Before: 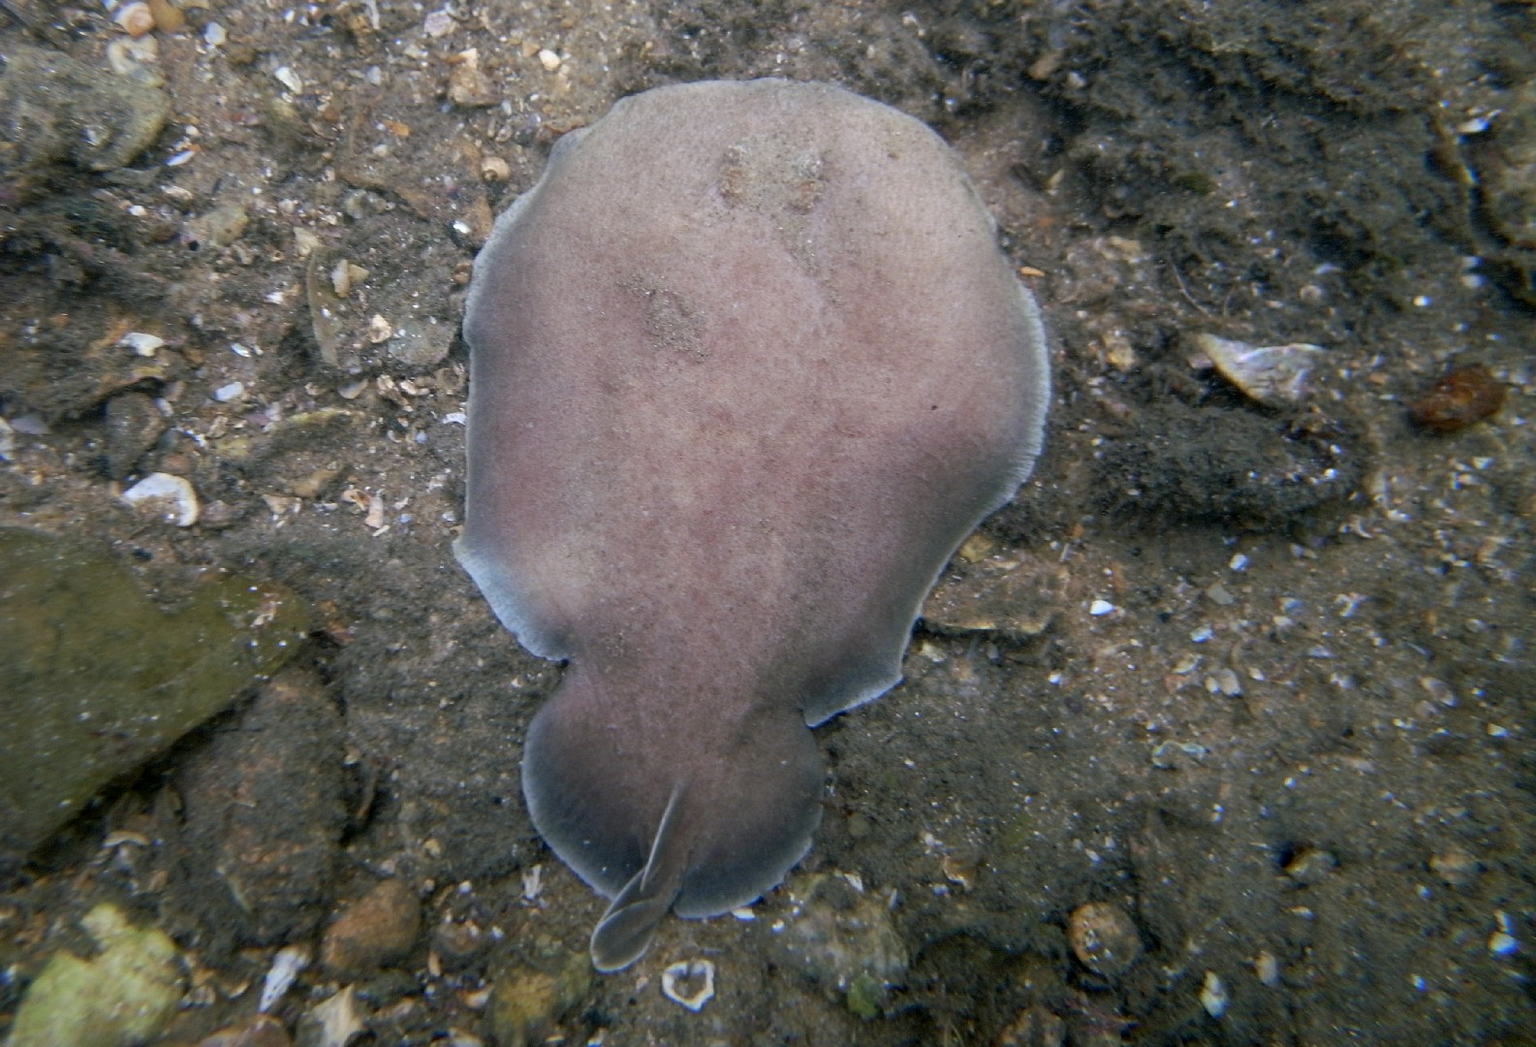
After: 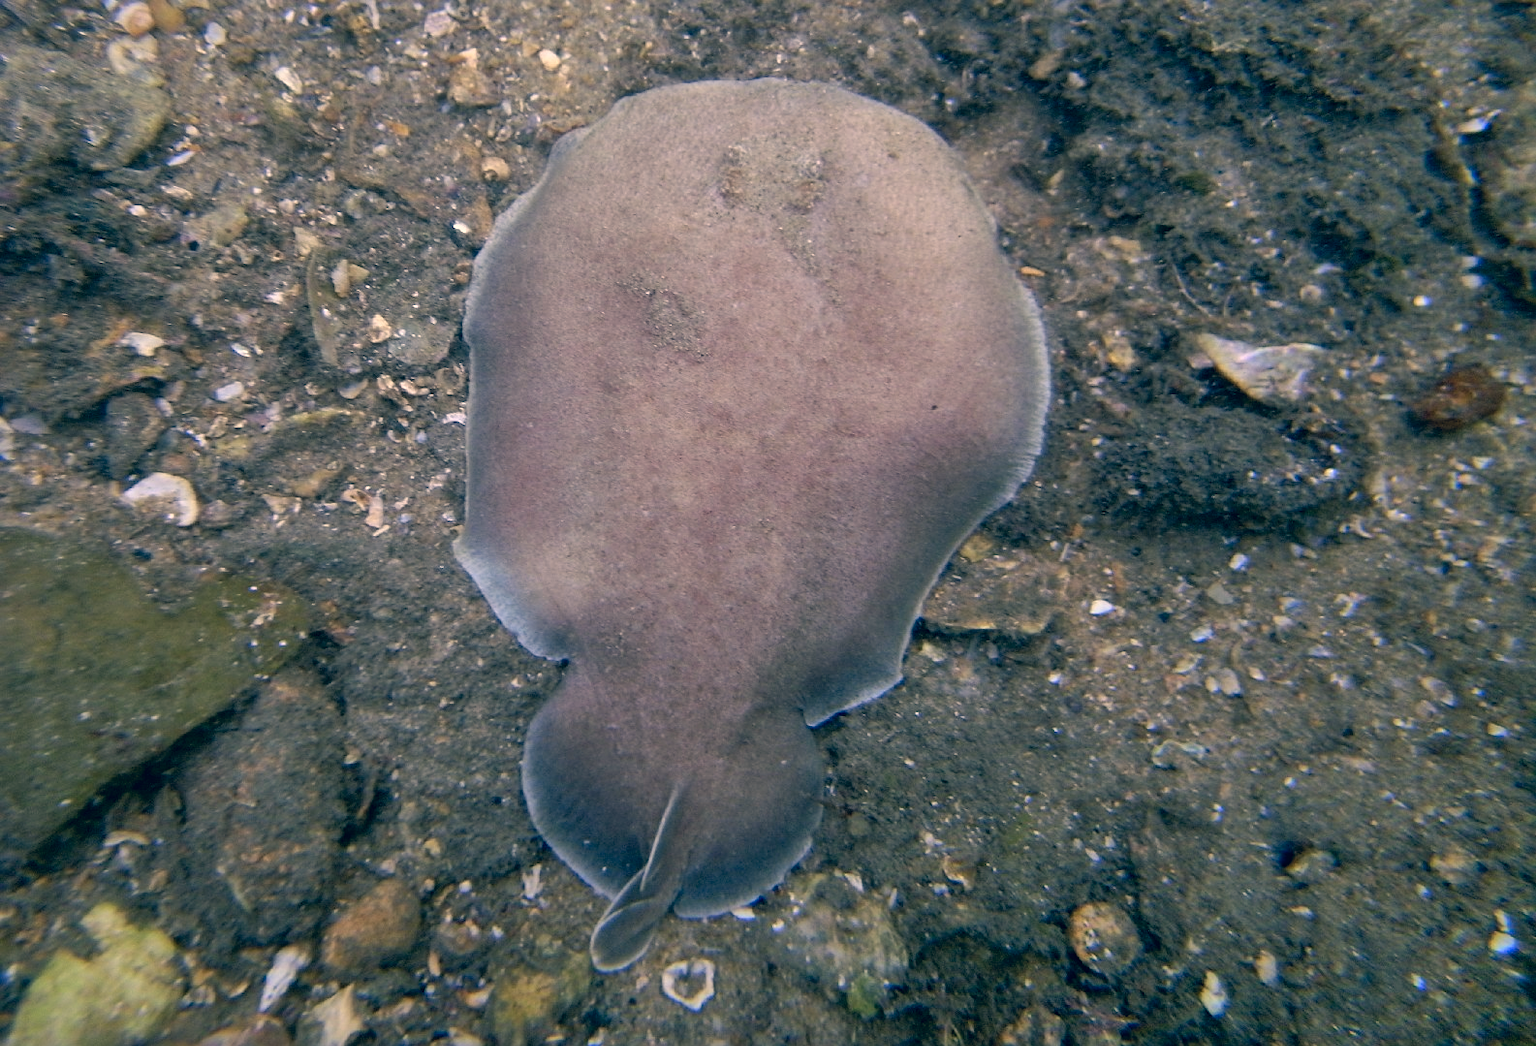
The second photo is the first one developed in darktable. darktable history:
color correction: highlights a* 10.32, highlights b* 14.66, shadows a* -9.59, shadows b* -15.02
sharpen: amount 0.2
shadows and highlights: soften with gaussian
